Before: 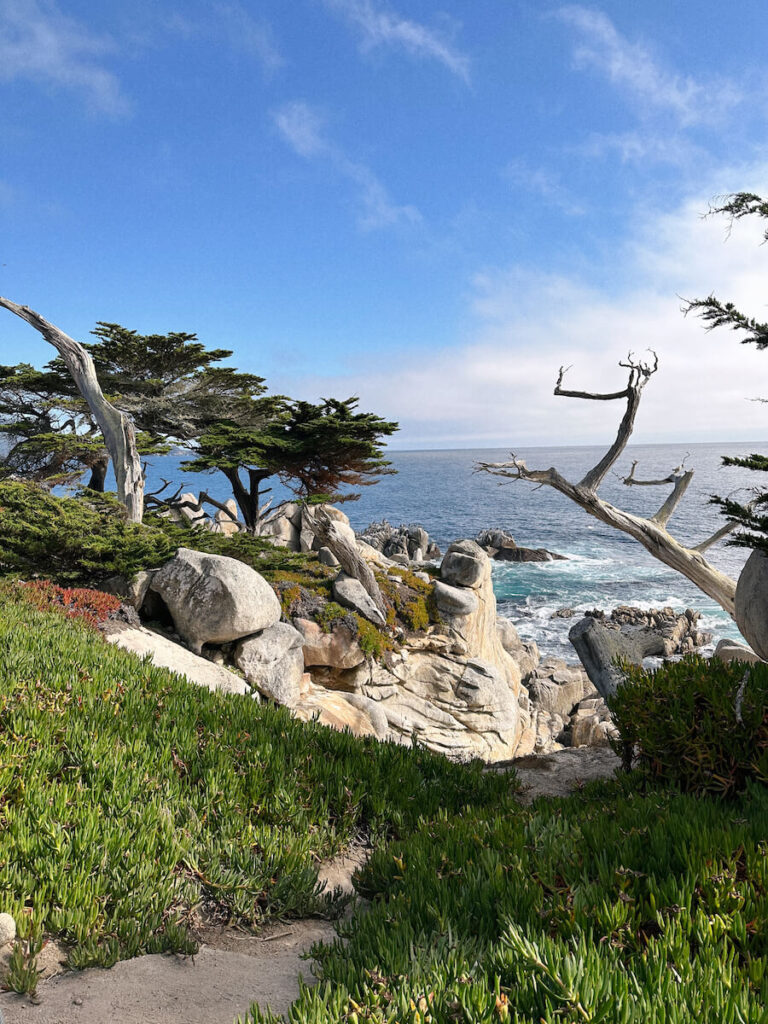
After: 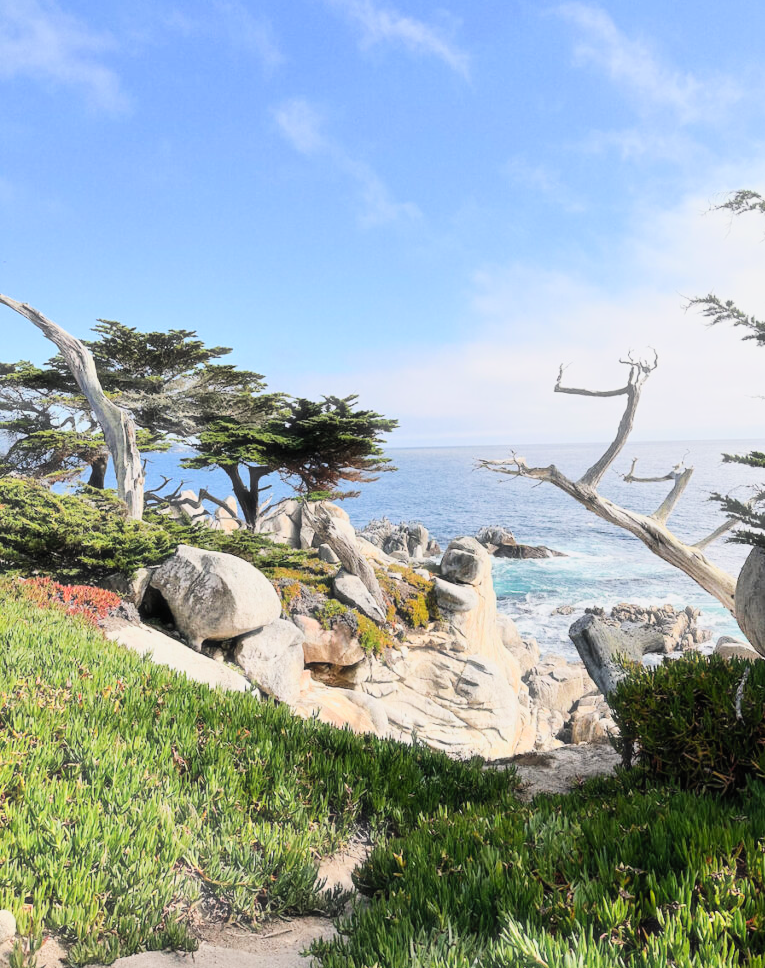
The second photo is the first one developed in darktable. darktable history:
haze removal: strength -0.099, compatibility mode true, adaptive false
exposure: black level correction 0, exposure 0.696 EV, compensate highlight preservation false
contrast brightness saturation: contrast 0.202, brightness 0.156, saturation 0.227
filmic rgb: black relative exposure -7.45 EV, white relative exposure 4.87 EV, hardness 3.39
crop: top 0.304%, right 0.256%, bottom 5.071%
